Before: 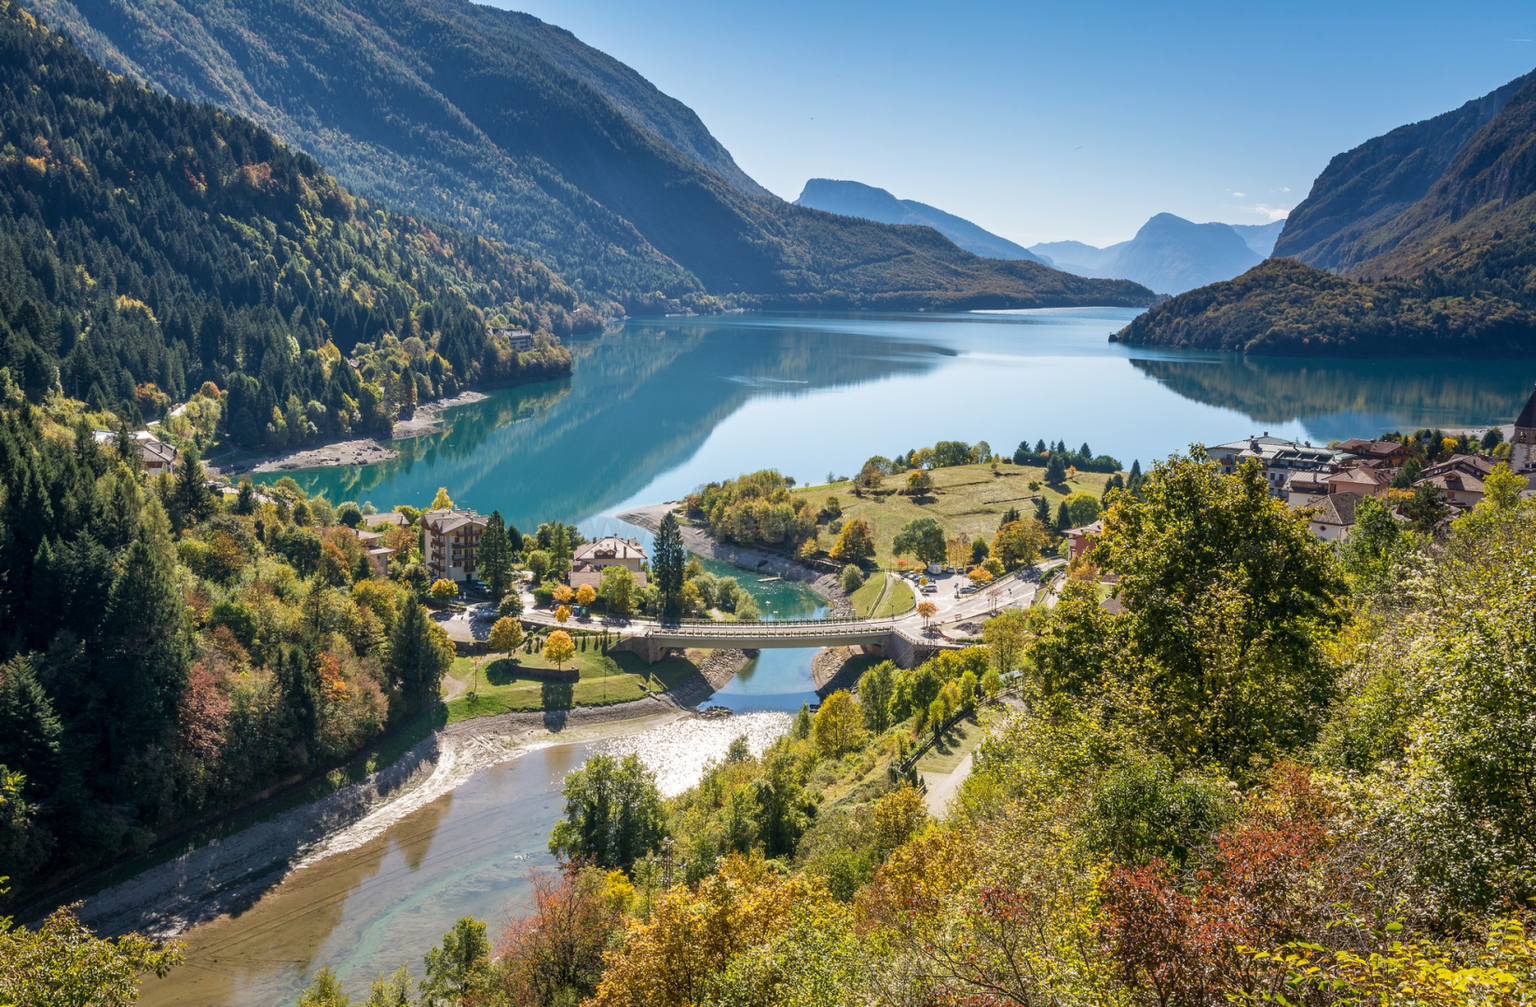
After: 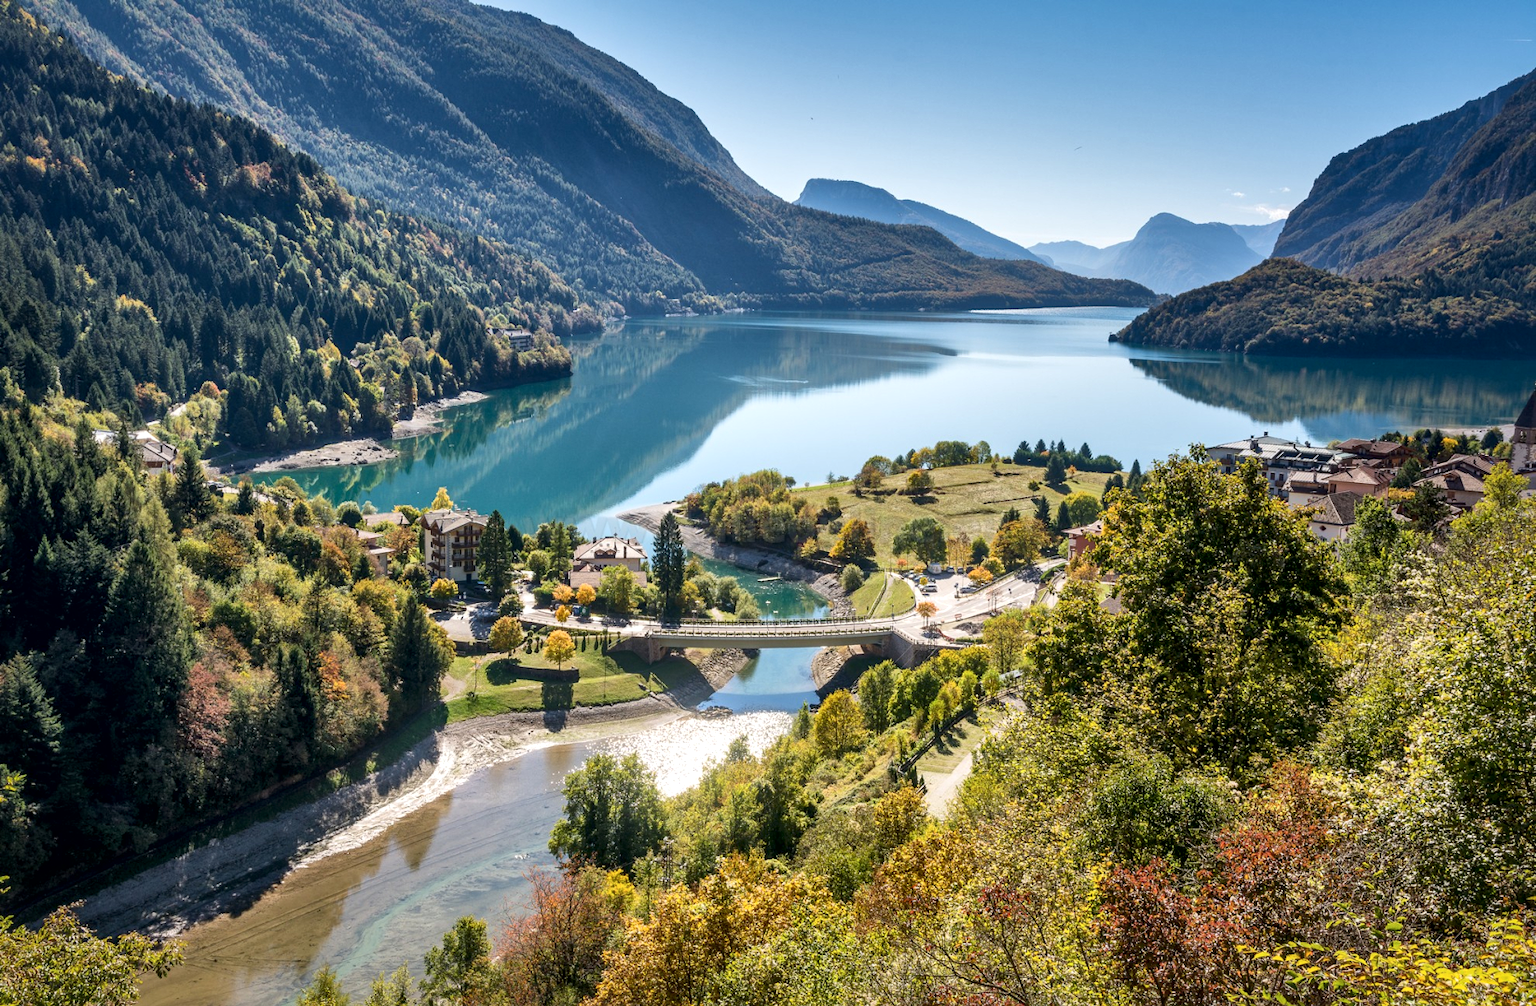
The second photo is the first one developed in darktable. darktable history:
local contrast: mode bilateral grid, contrast 25, coarseness 60, detail 151%, midtone range 0.2
bloom: size 9%, threshold 100%, strength 7%
